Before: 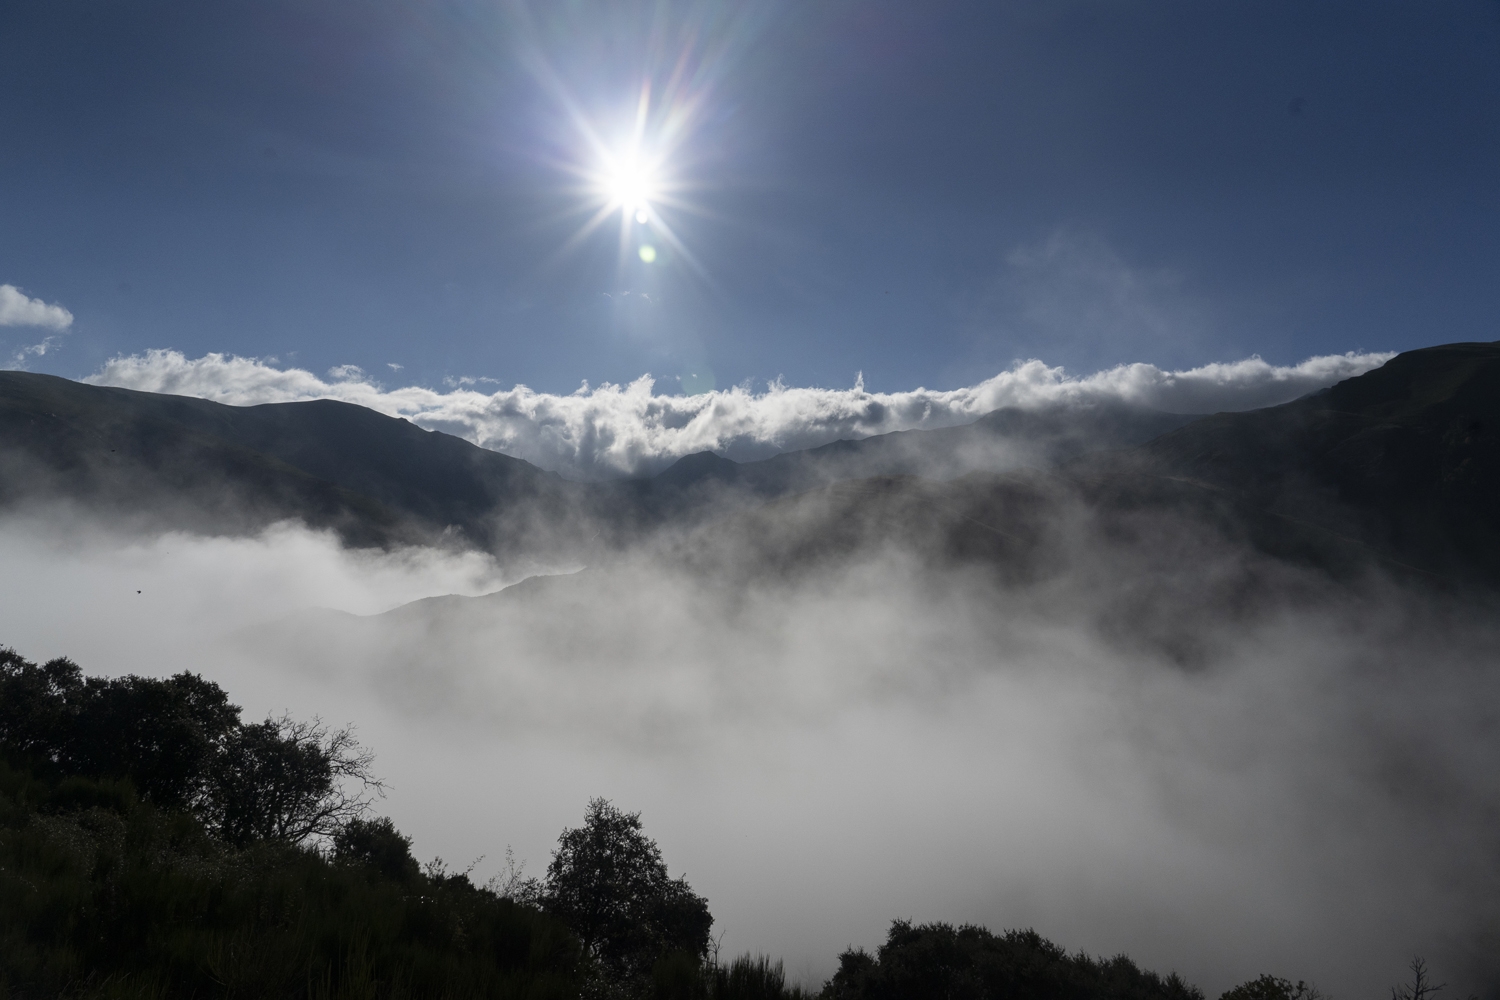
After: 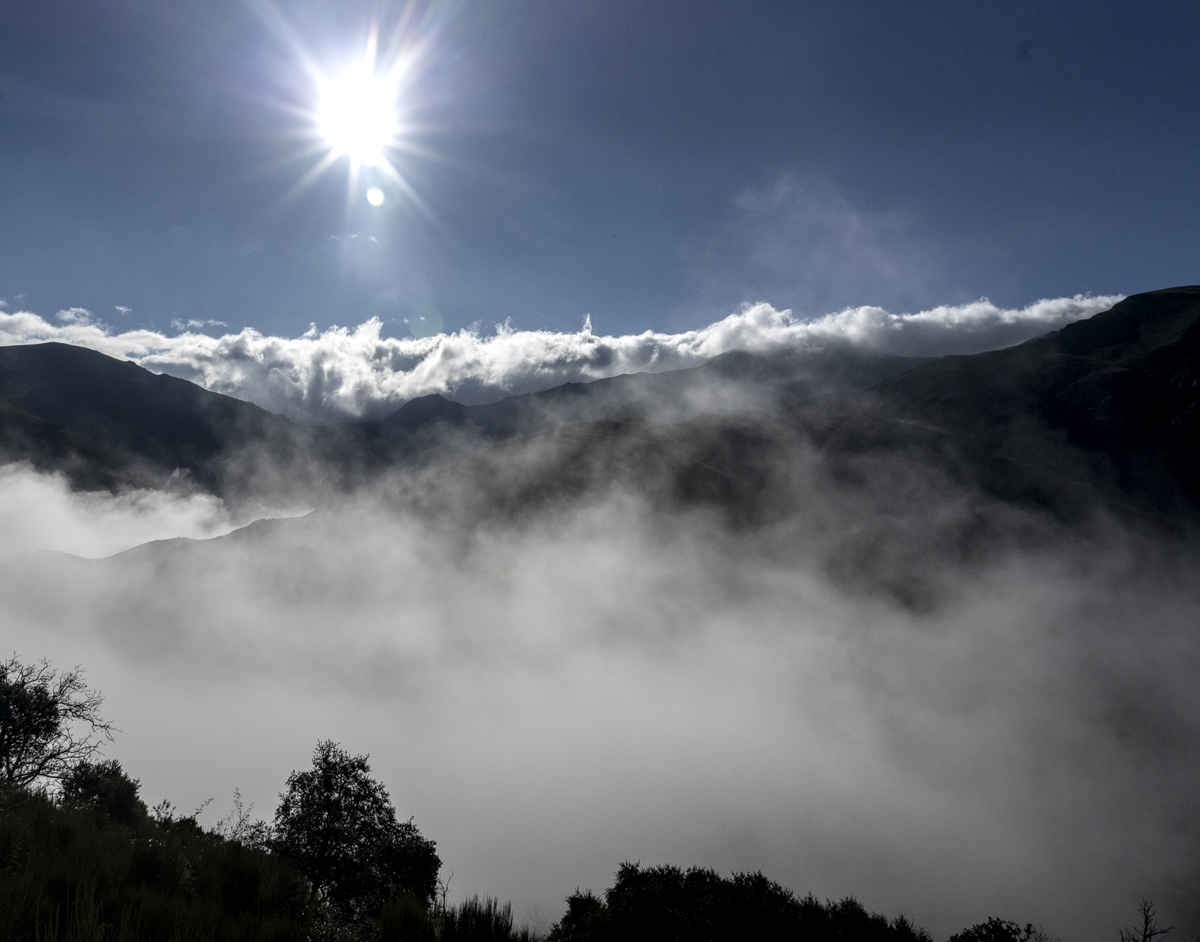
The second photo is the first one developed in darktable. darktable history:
crop and rotate: left 18.156%, top 5.759%, right 1.805%
local contrast: detail 150%
